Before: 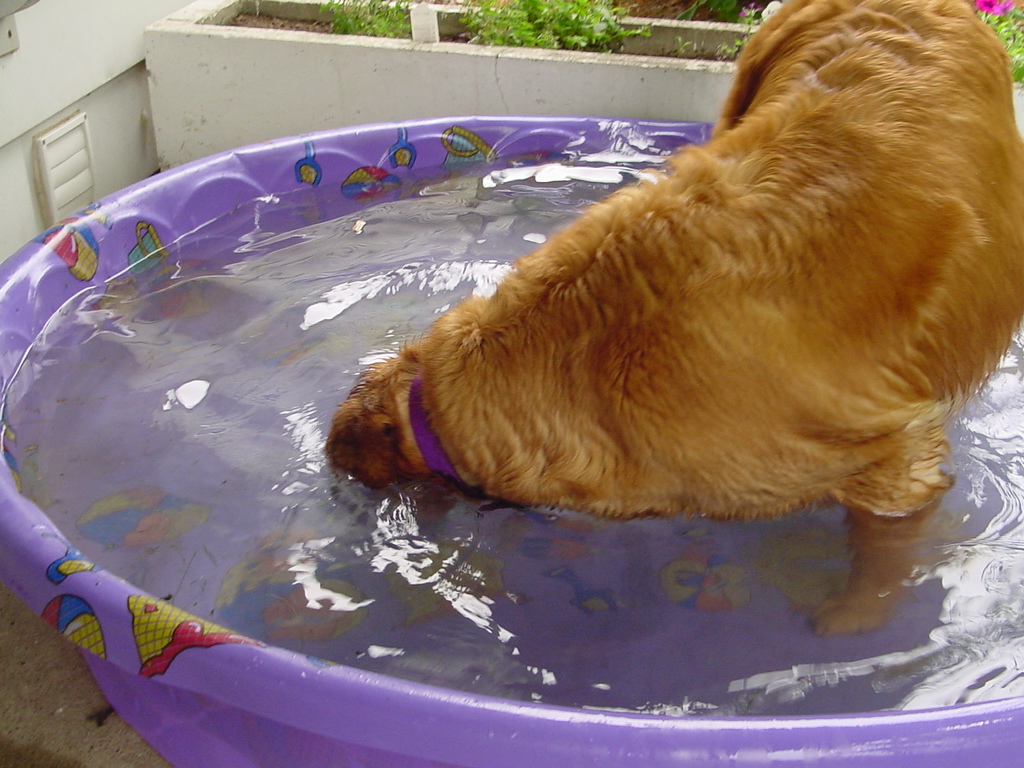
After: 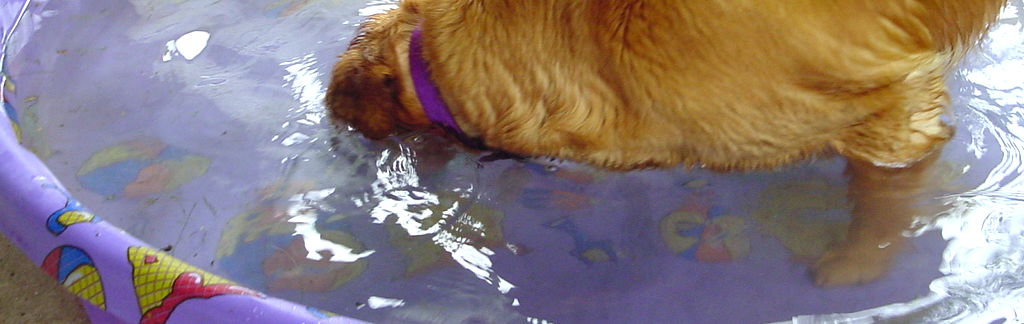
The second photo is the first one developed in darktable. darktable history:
white balance: red 0.925, blue 1.046
exposure: black level correction 0.001, exposure 0.675 EV, compensate highlight preservation false
crop: top 45.551%, bottom 12.262%
